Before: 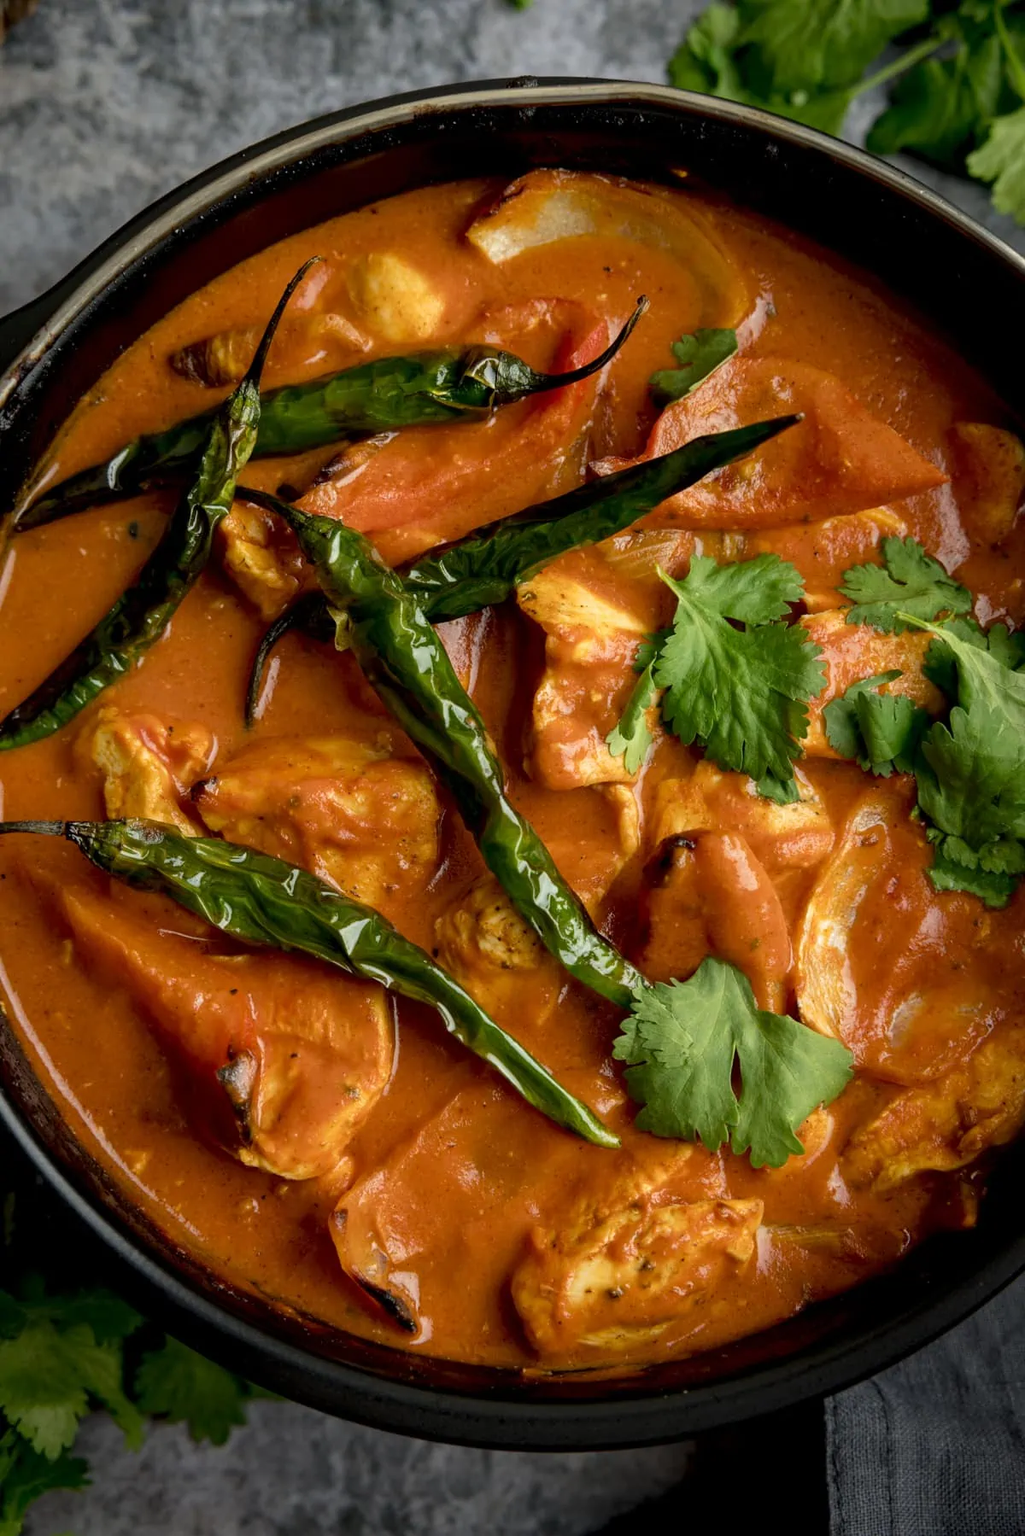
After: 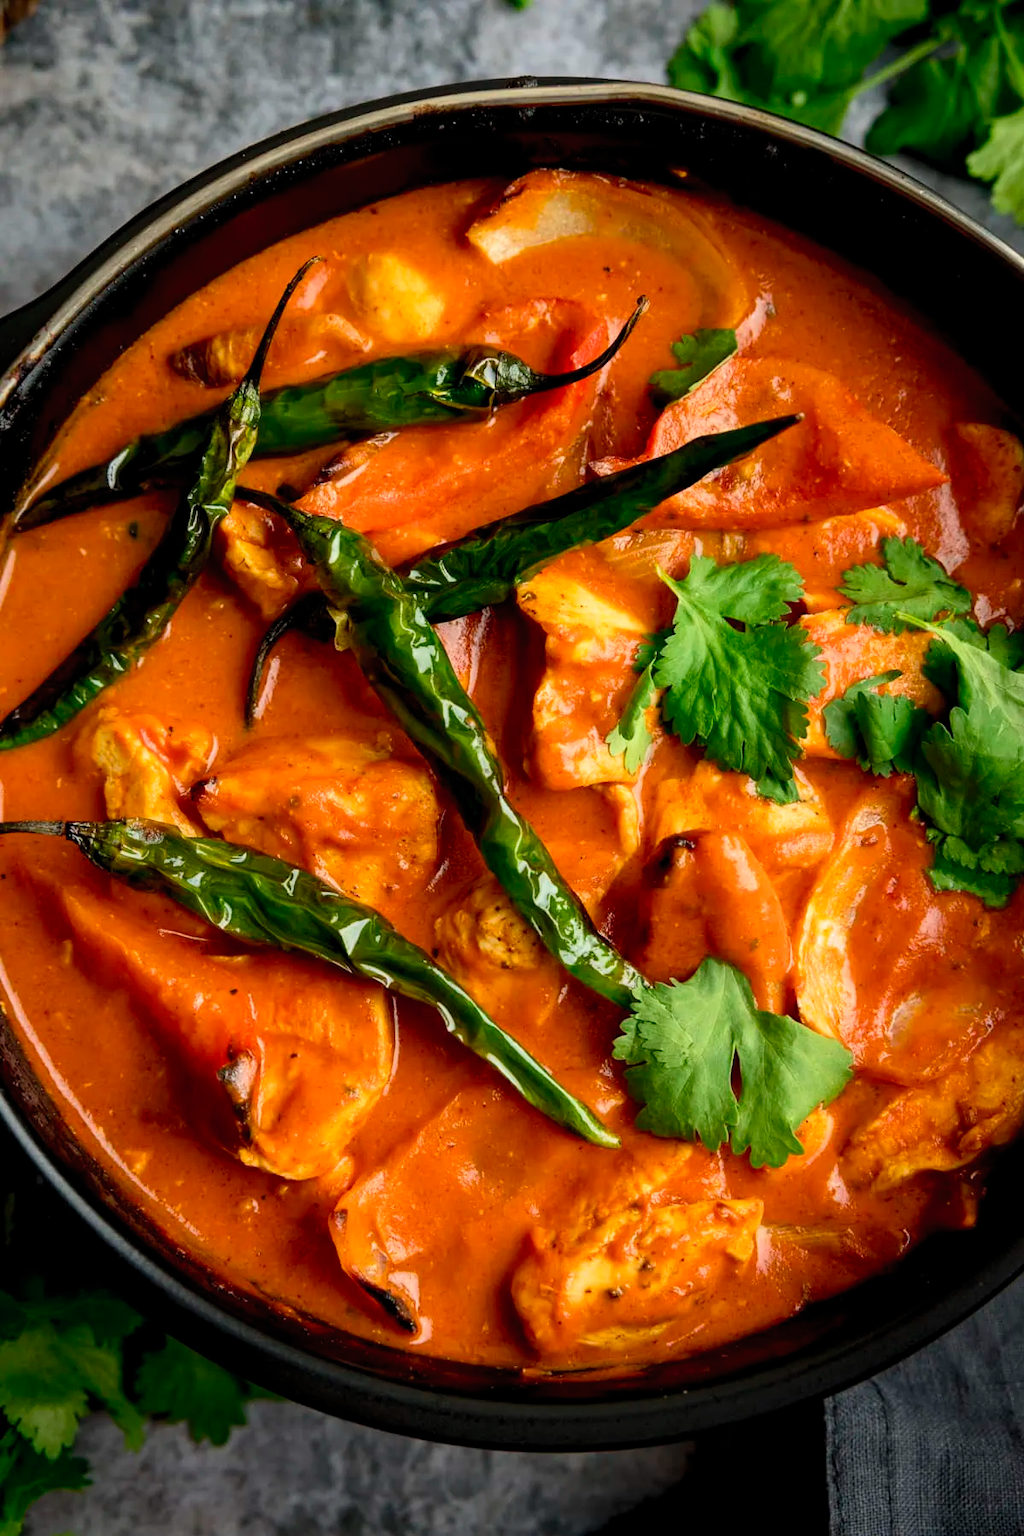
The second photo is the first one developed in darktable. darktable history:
exposure: exposure -0.15 EV, compensate highlight preservation false
contrast brightness saturation: contrast 0.199, brightness 0.157, saturation 0.224
